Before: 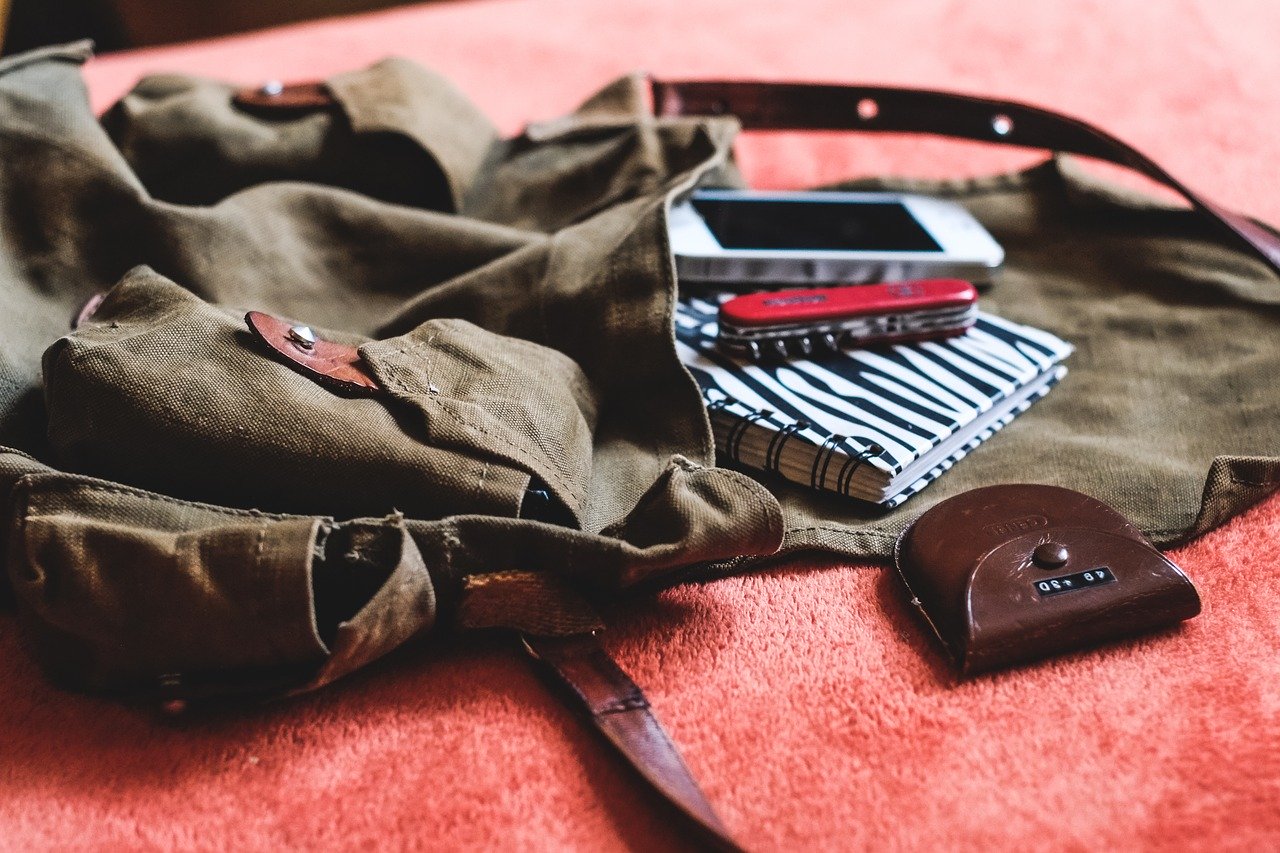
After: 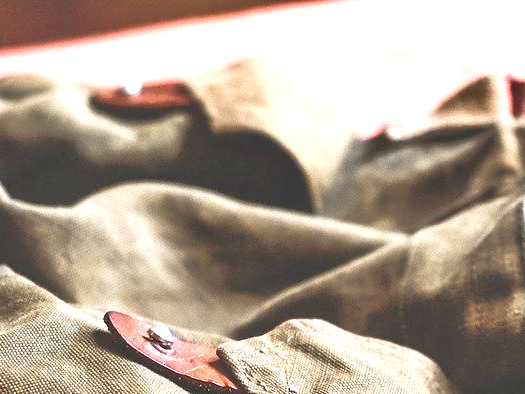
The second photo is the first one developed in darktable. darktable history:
crop and rotate: left 11.052%, top 0.087%, right 47.932%, bottom 53.701%
exposure: black level correction 0, exposure 1.099 EV, compensate highlight preservation false
tone equalizer: -7 EV 0.162 EV, -6 EV 0.611 EV, -5 EV 1.11 EV, -4 EV 1.3 EV, -3 EV 1.18 EV, -2 EV 0.6 EV, -1 EV 0.152 EV
shadows and highlights: shadows 35.26, highlights -34.97, soften with gaussian
